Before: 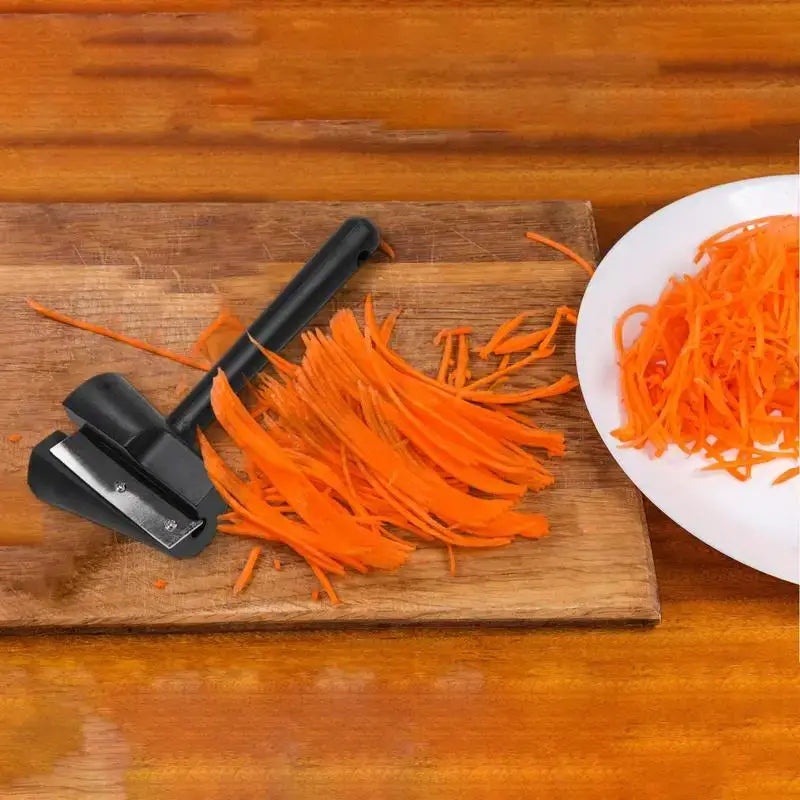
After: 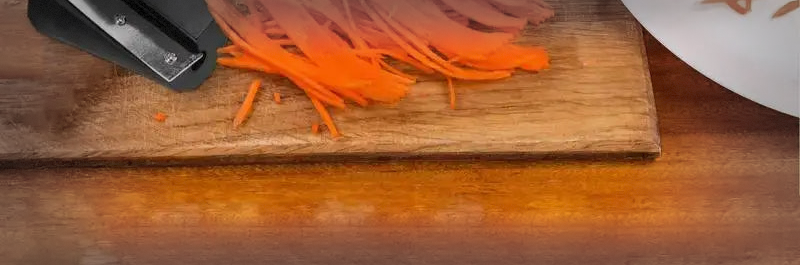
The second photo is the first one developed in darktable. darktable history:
exposure: exposure -0.04 EV, compensate highlight preservation false
contrast equalizer: y [[0.515 ×6], [0.507 ×6], [0.425 ×6], [0 ×6], [0 ×6]], mix -0.299
shadows and highlights: shadows 37.52, highlights -27.57, soften with gaussian
vignetting: fall-off start 53.34%, automatic ratio true, width/height ratio 1.315, shape 0.208, dithering 8-bit output
crop and rotate: top 58.531%, bottom 8.291%
